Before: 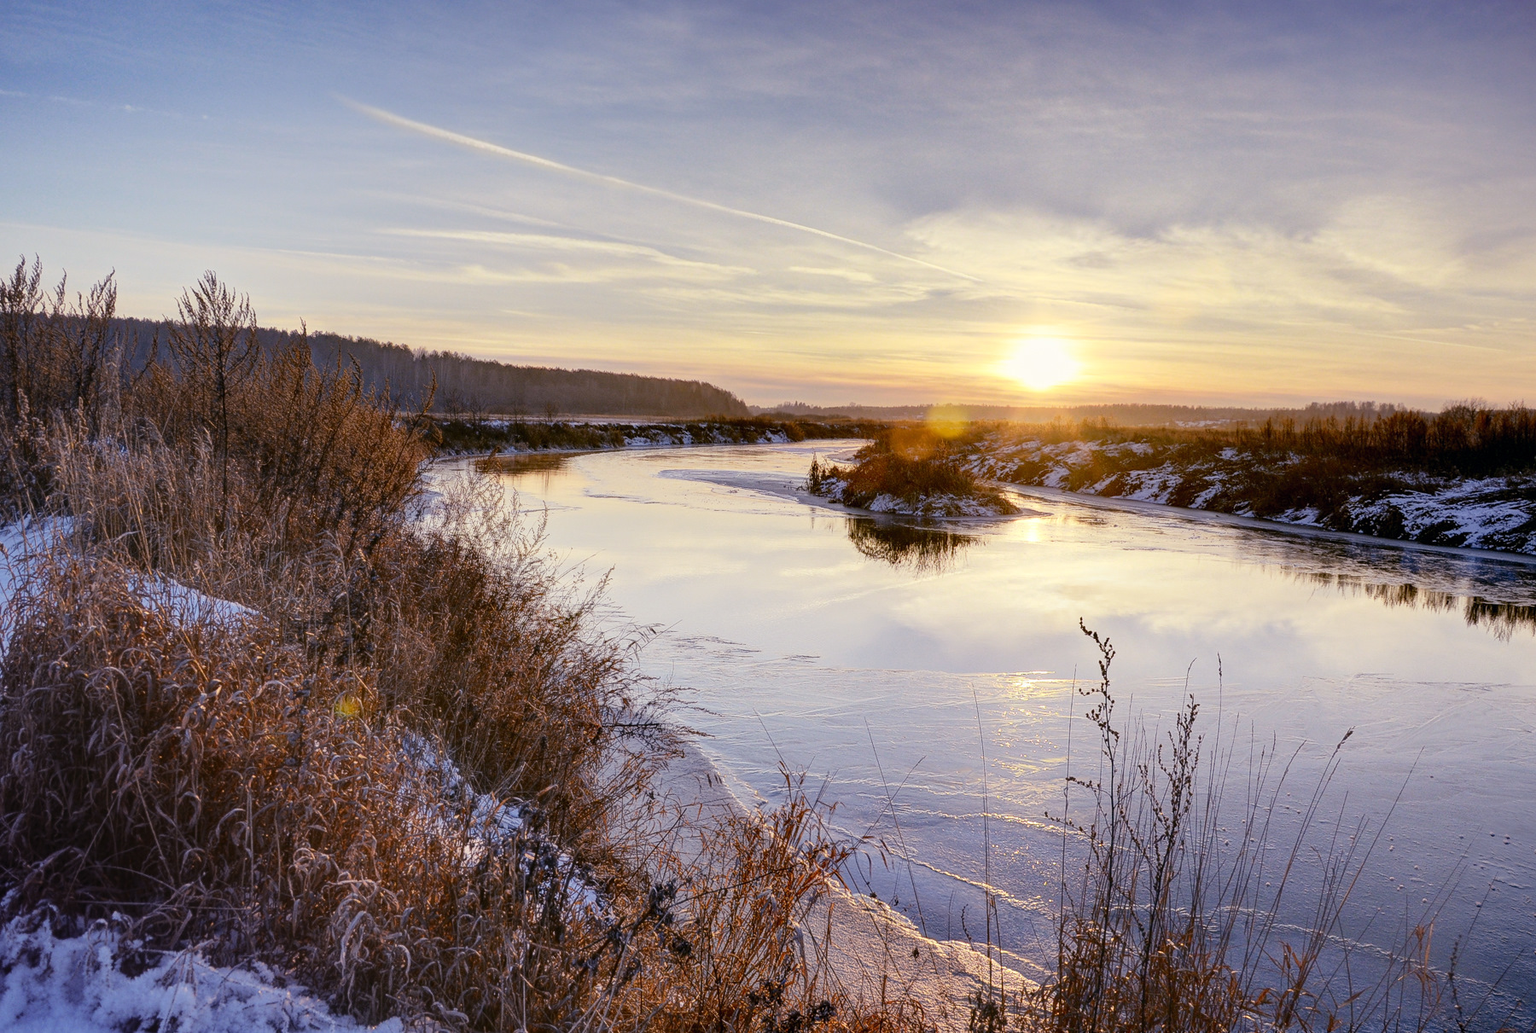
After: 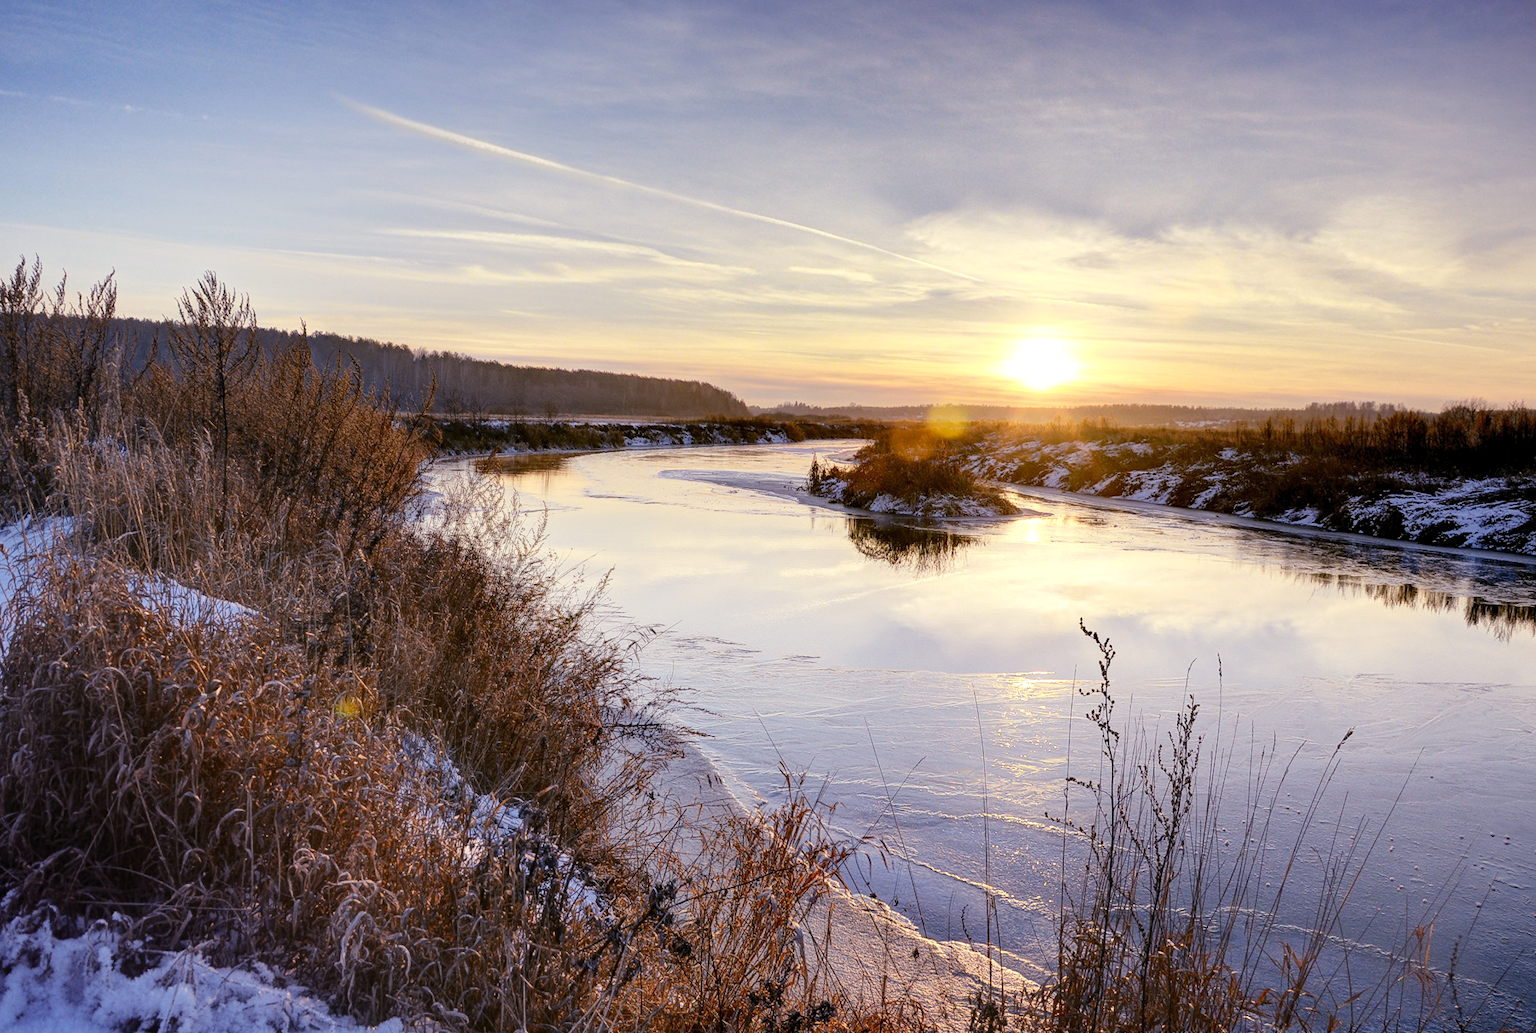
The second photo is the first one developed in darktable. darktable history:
levels: black 0.025%, levels [0.016, 0.484, 0.953]
